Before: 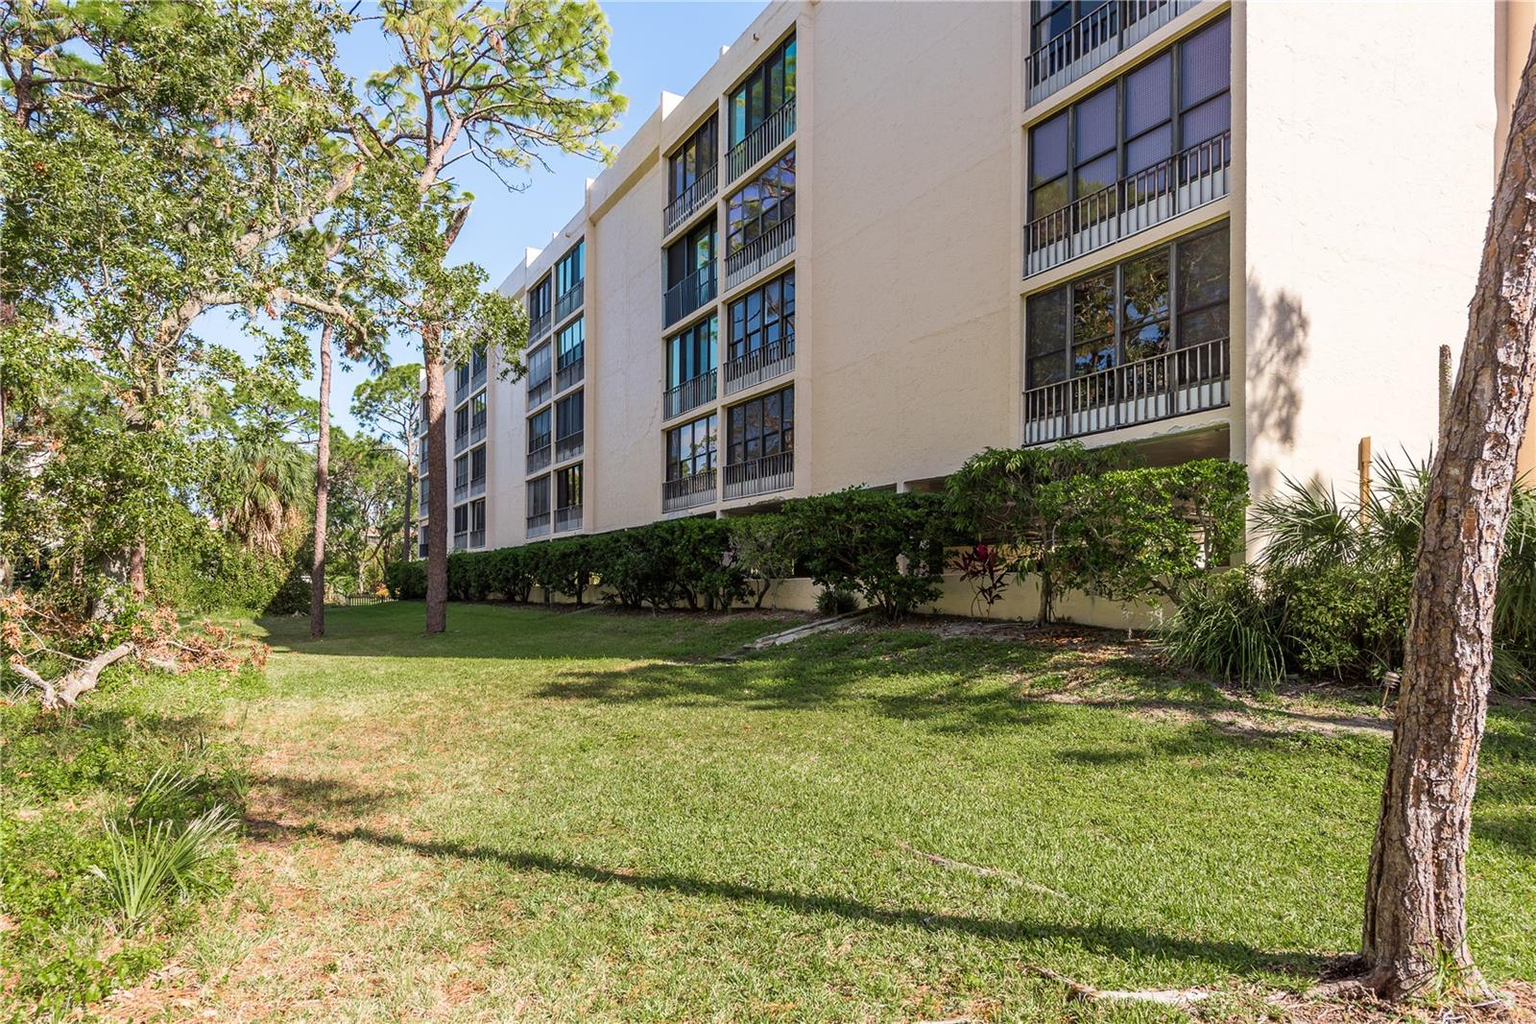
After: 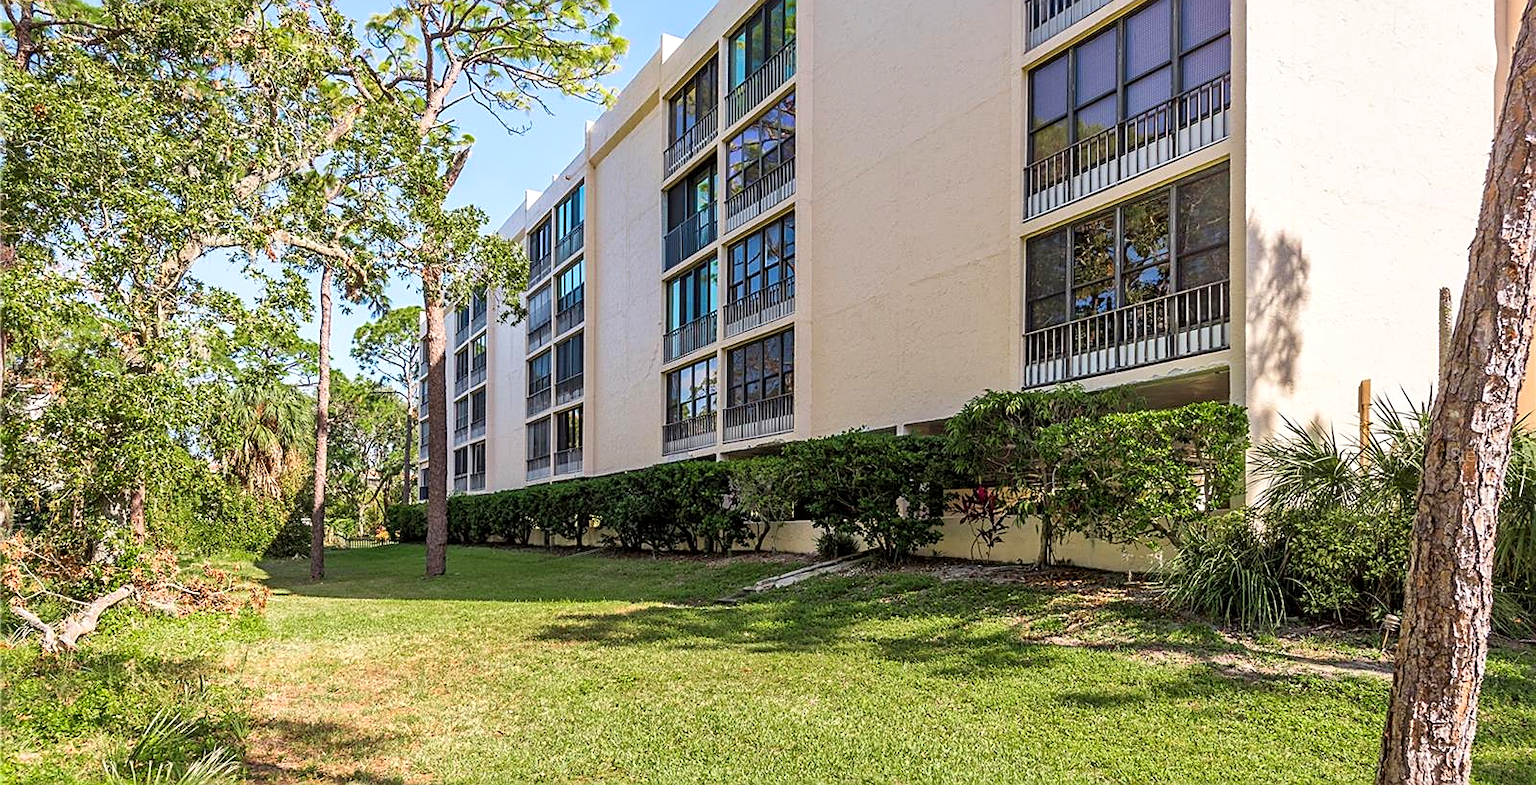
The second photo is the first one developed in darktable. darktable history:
local contrast: mode bilateral grid, contrast 21, coarseness 51, detail 141%, midtone range 0.2
crop: top 5.635%, bottom 17.679%
sharpen: on, module defaults
contrast brightness saturation: brightness 0.086, saturation 0.194
